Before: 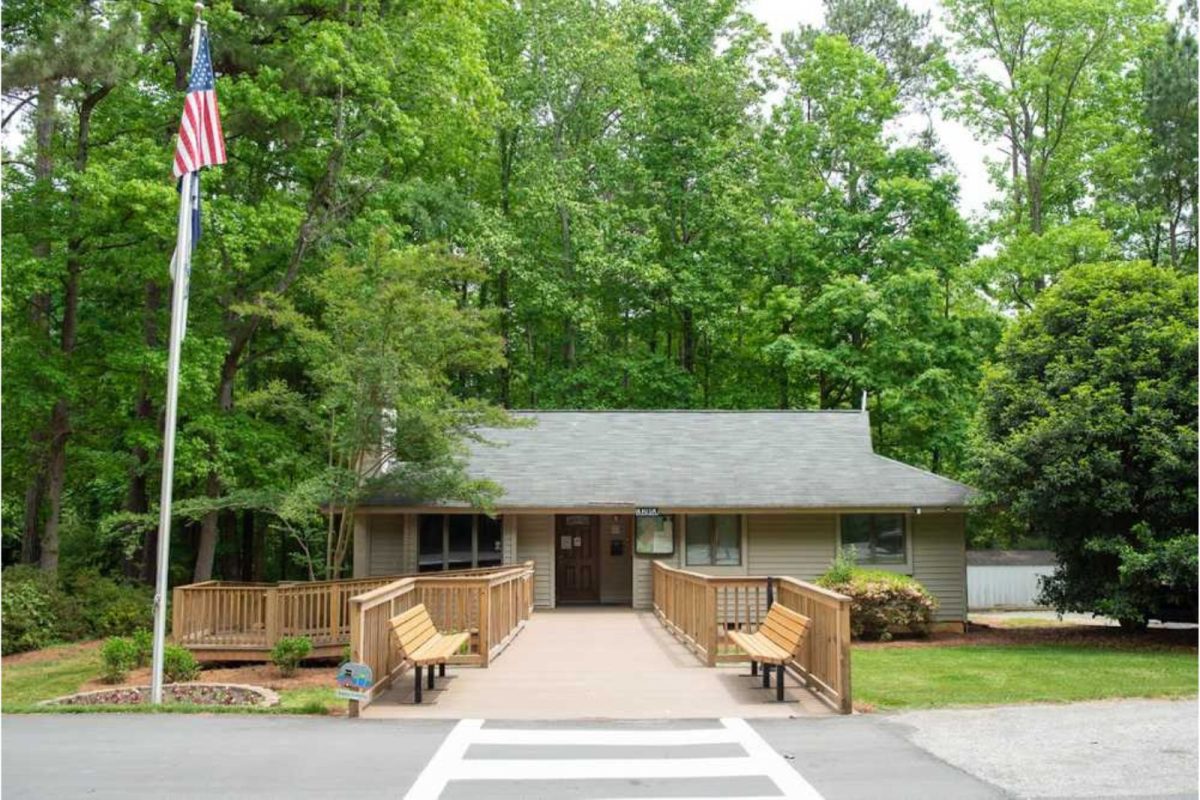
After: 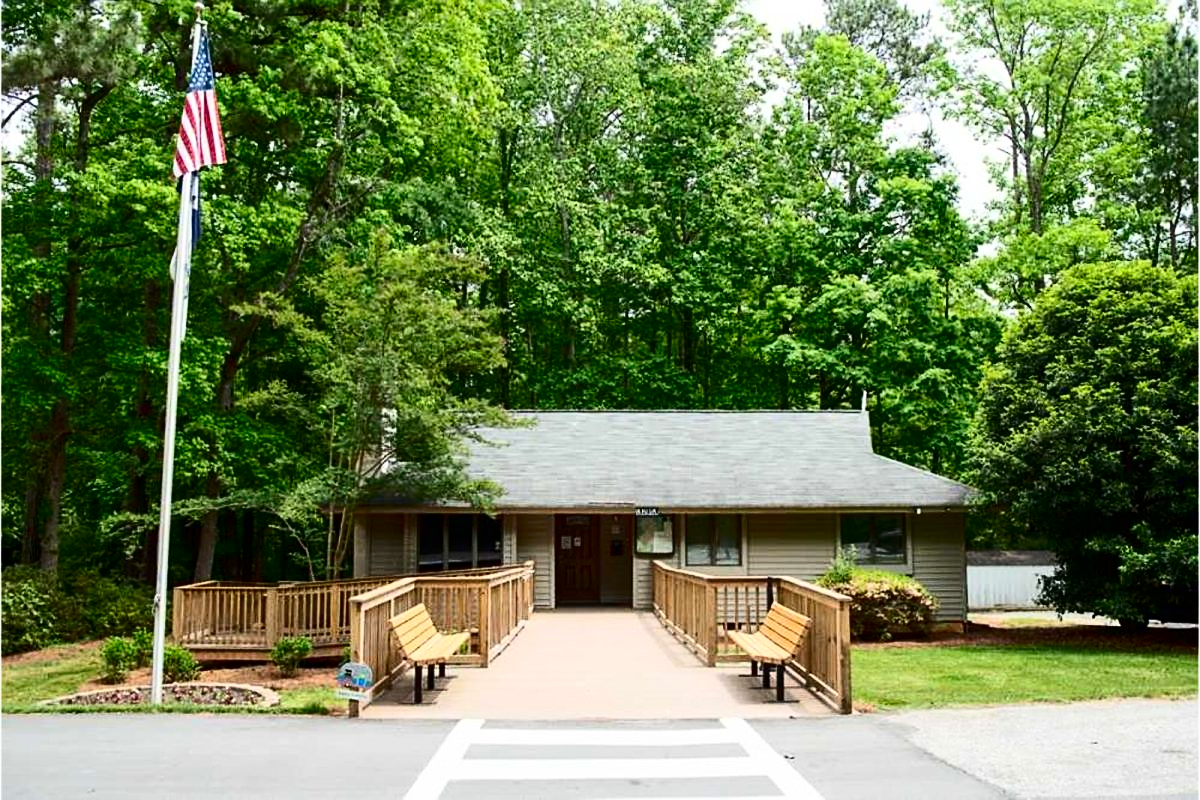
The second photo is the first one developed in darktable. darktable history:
contrast brightness saturation: contrast 0.324, brightness -0.08, saturation 0.168
sharpen: on, module defaults
